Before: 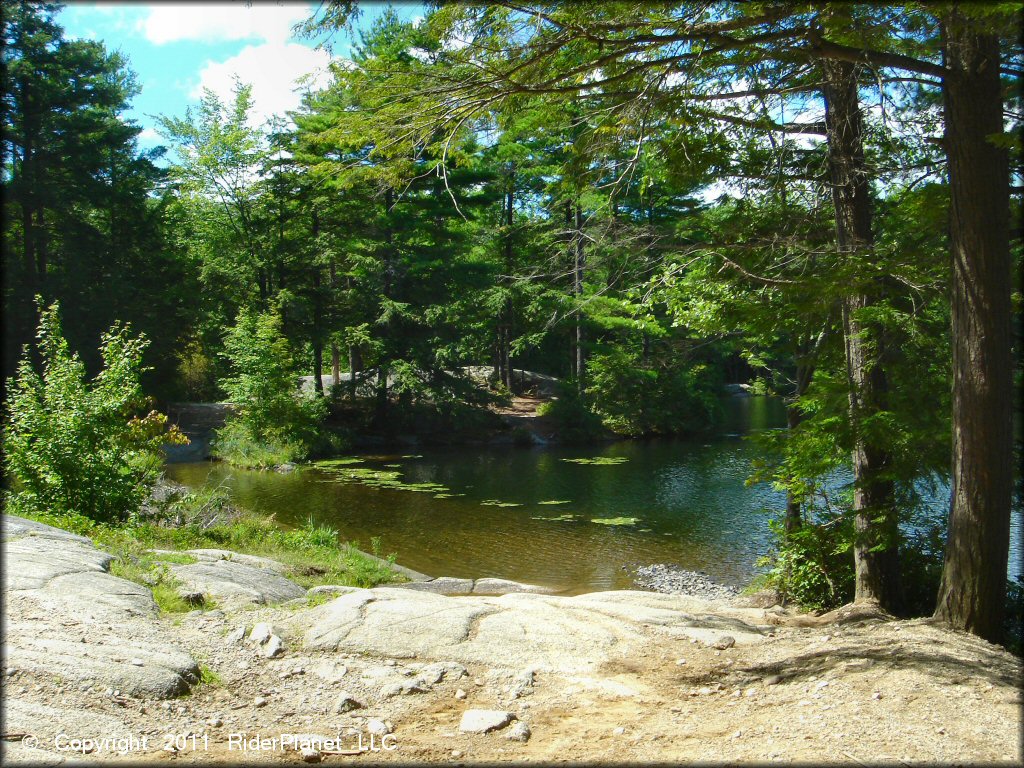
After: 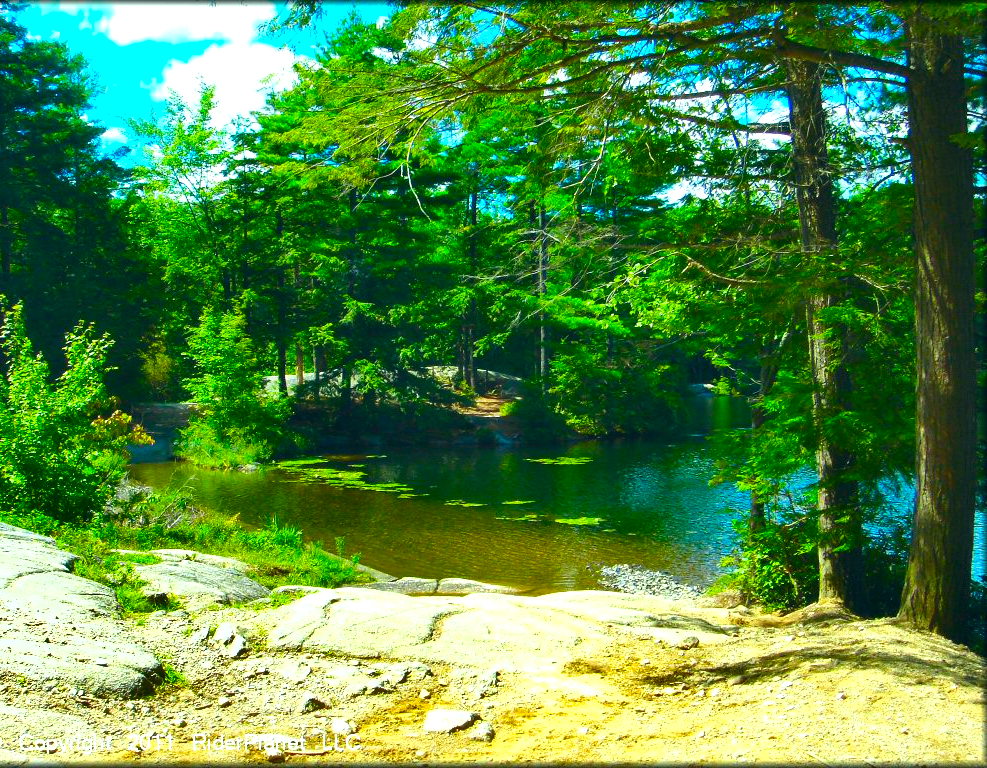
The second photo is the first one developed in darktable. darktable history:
shadows and highlights: shadows 20.89, highlights -80.87, soften with gaussian
exposure: exposure 0.669 EV, compensate exposure bias true, compensate highlight preservation false
color correction: highlights a* -7.3, highlights b* 1.08, shadows a* -3.73, saturation 1.44
crop and rotate: left 3.538%
color balance rgb: shadows lift › chroma 0.892%, shadows lift › hue 111.07°, global offset › chroma 0.063%, global offset › hue 253.73°, perceptual saturation grading › global saturation 31.05%, global vibrance 20%
